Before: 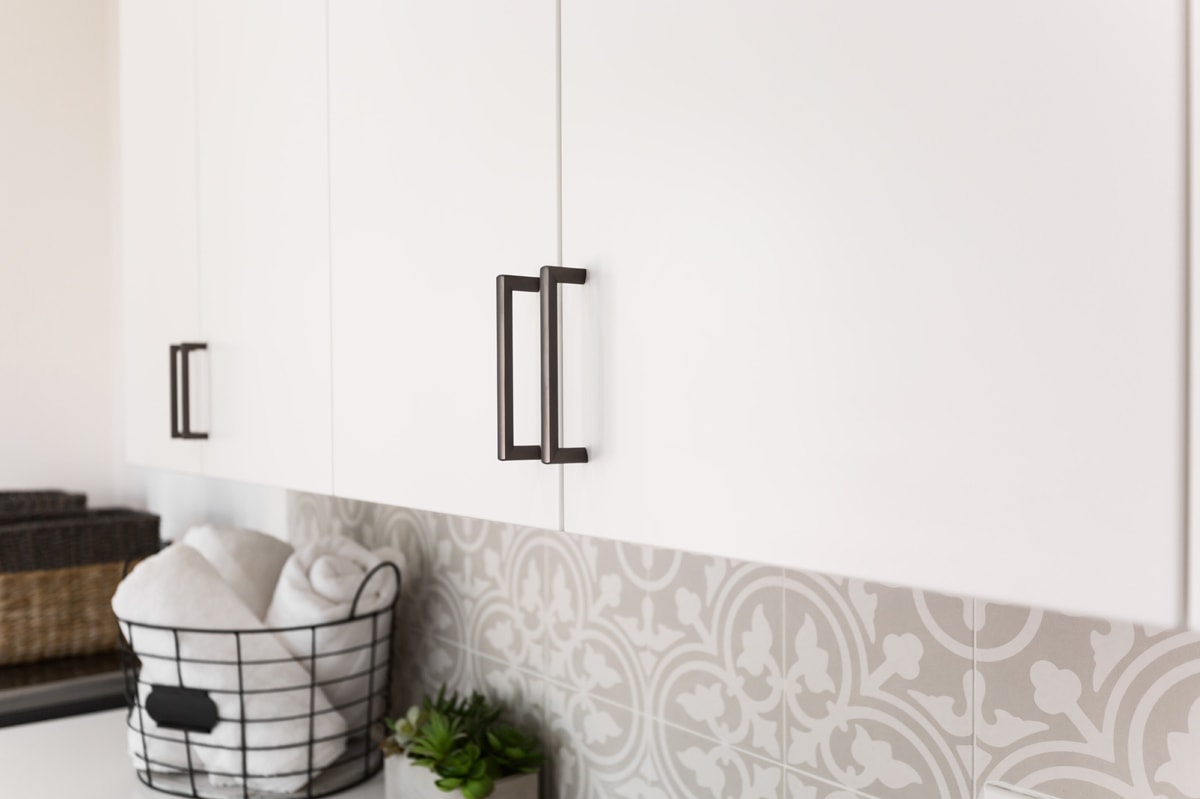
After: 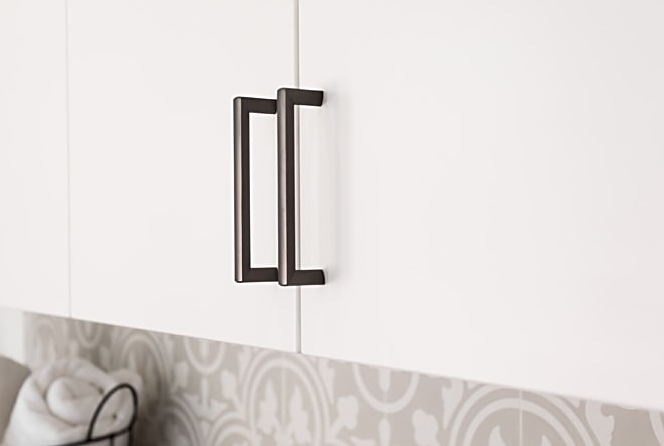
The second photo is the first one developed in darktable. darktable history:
sharpen: on, module defaults
crop and rotate: left 21.991%, top 22.342%, right 22.668%, bottom 21.784%
